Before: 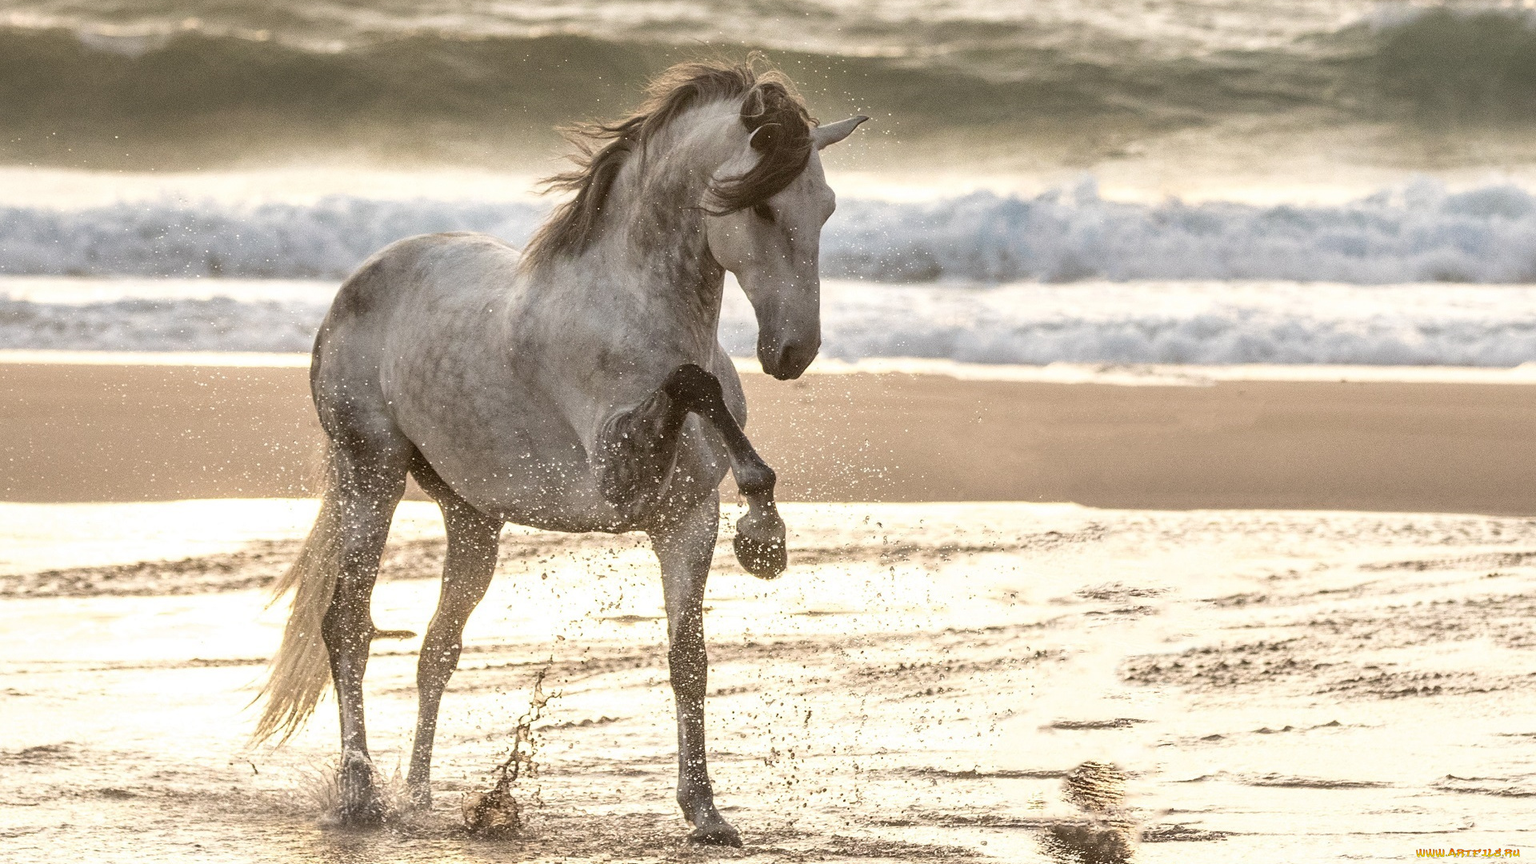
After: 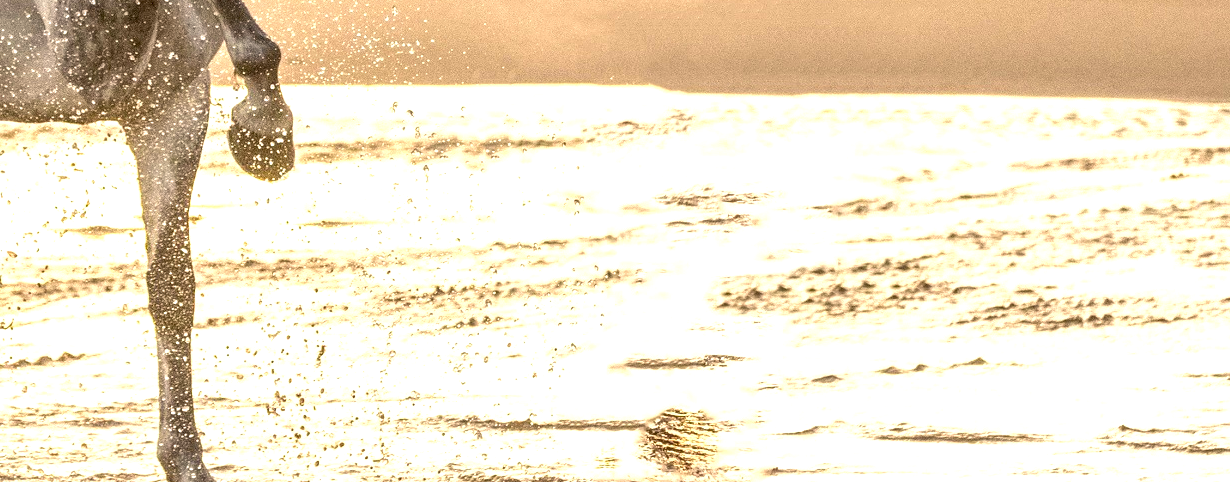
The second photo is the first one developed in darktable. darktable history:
crop and rotate: left 35.937%, top 50.352%, bottom 4.974%
levels: mode automatic, levels [0.116, 0.574, 1]
local contrast: on, module defaults
exposure: black level correction 0, exposure 0.697 EV, compensate exposure bias true, compensate highlight preservation false
color zones: curves: ch0 [(0.068, 0.464) (0.25, 0.5) (0.48, 0.508) (0.75, 0.536) (0.886, 0.476) (0.967, 0.456)]; ch1 [(0.066, 0.456) (0.25, 0.5) (0.616, 0.508) (0.746, 0.56) (0.934, 0.444)]
color balance rgb: highlights gain › chroma 2.004%, highlights gain › hue 73.7°, perceptual saturation grading › global saturation 30.406%
